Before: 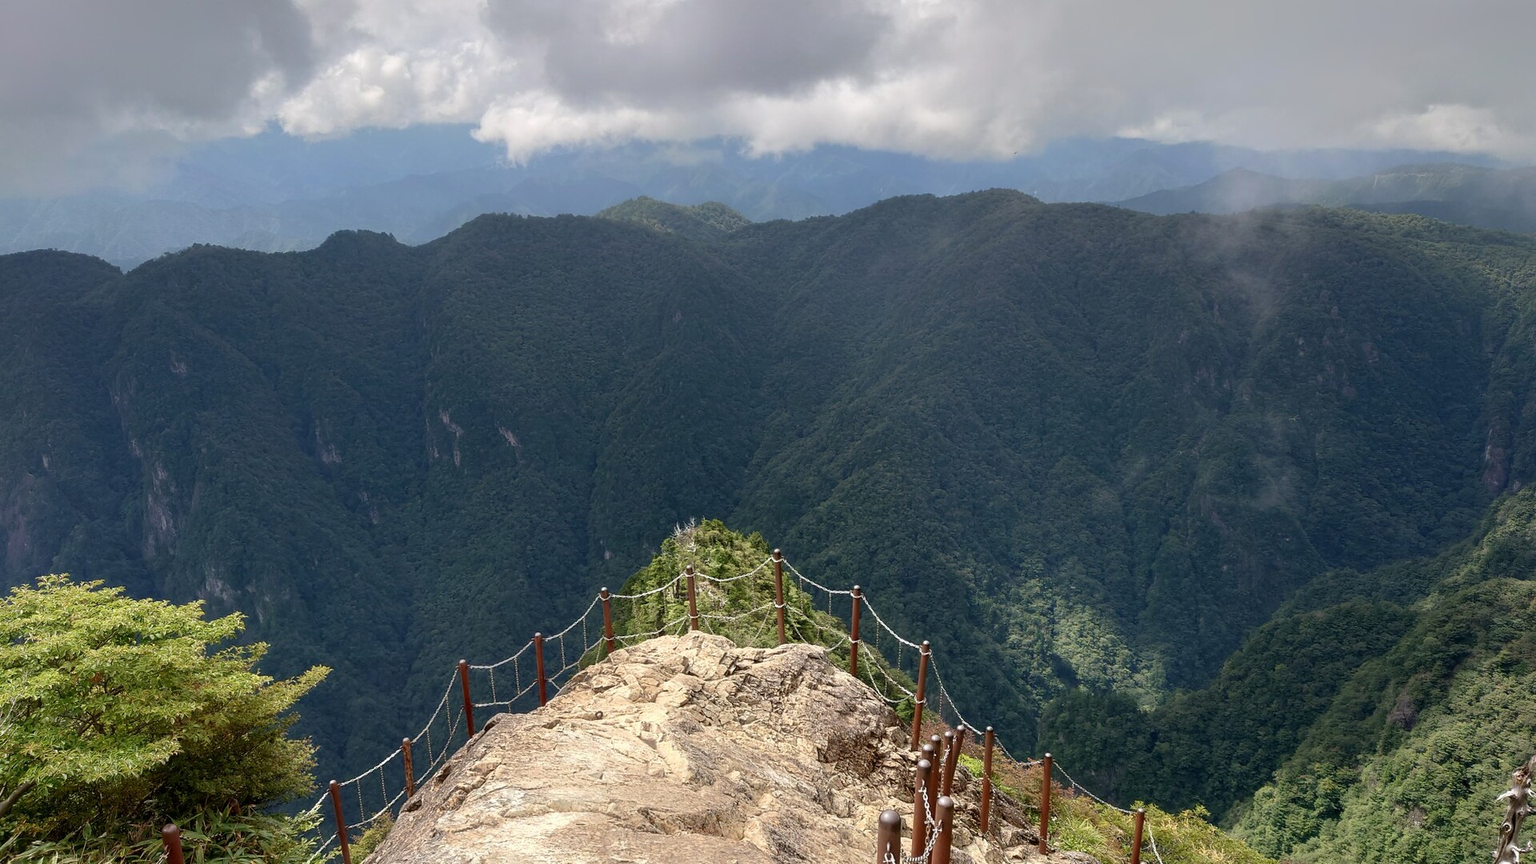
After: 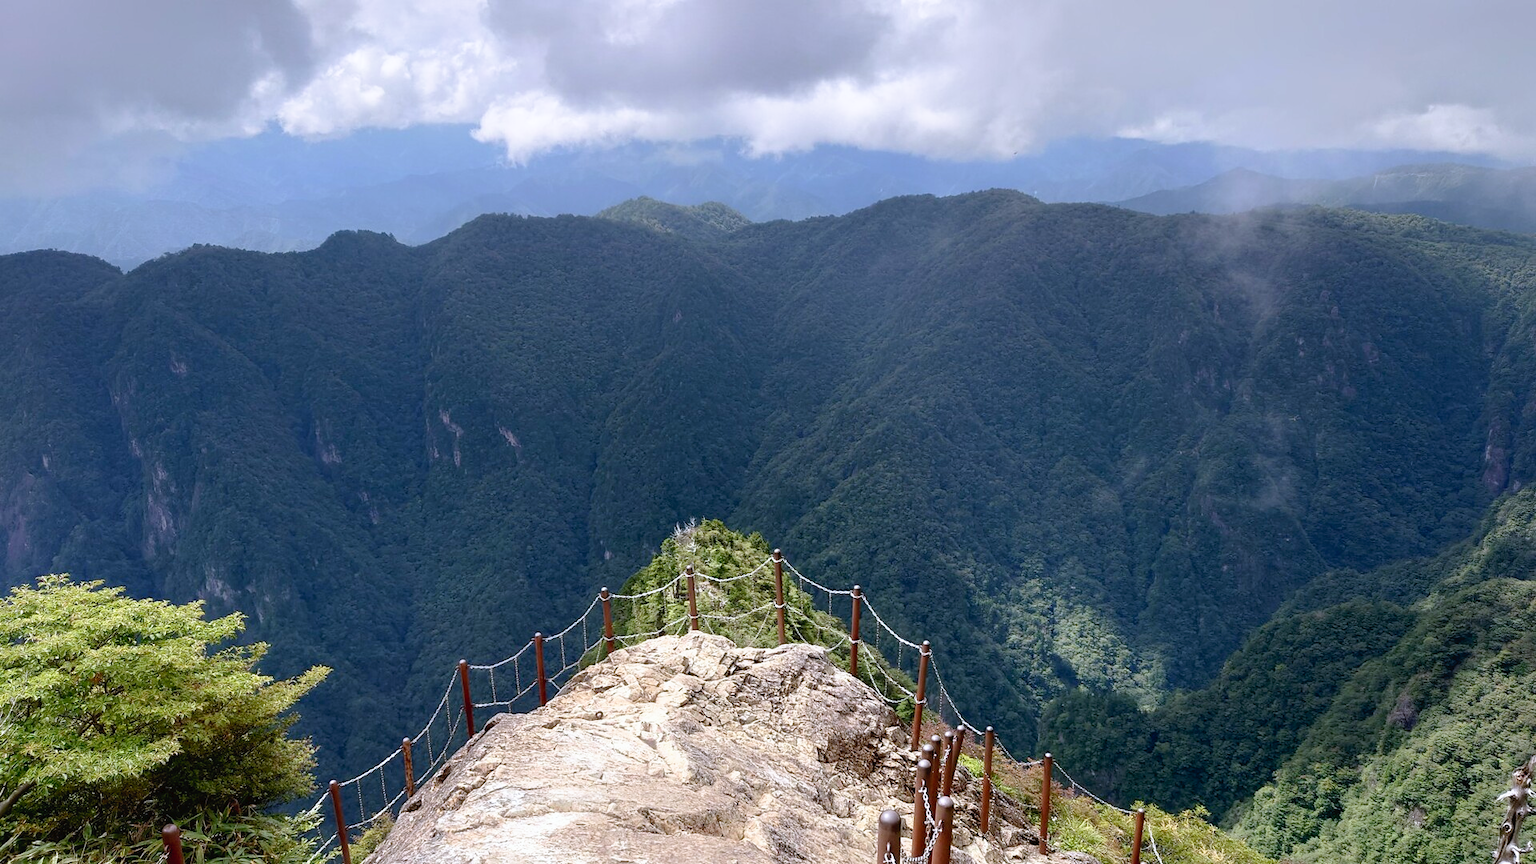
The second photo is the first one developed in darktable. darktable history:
white balance: red 0.967, blue 1.119, emerald 0.756
tone curve: curves: ch0 [(0, 0) (0.003, 0.022) (0.011, 0.025) (0.025, 0.025) (0.044, 0.029) (0.069, 0.042) (0.1, 0.068) (0.136, 0.118) (0.177, 0.176) (0.224, 0.233) (0.277, 0.299) (0.335, 0.371) (0.399, 0.448) (0.468, 0.526) (0.543, 0.605) (0.623, 0.684) (0.709, 0.775) (0.801, 0.869) (0.898, 0.957) (1, 1)], preserve colors none
